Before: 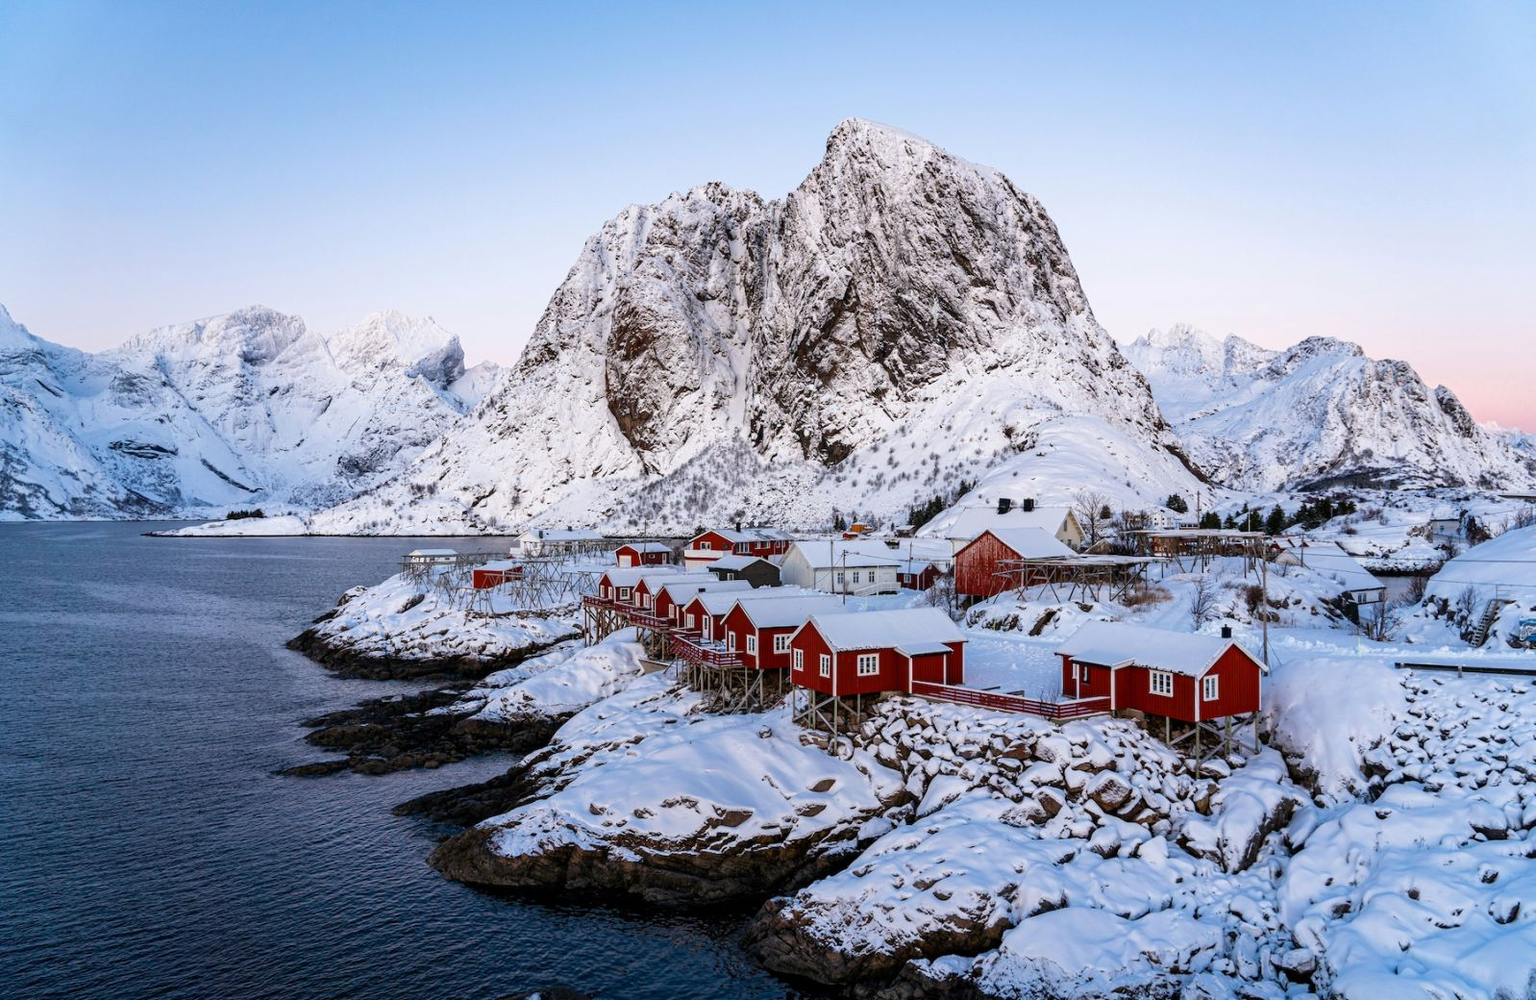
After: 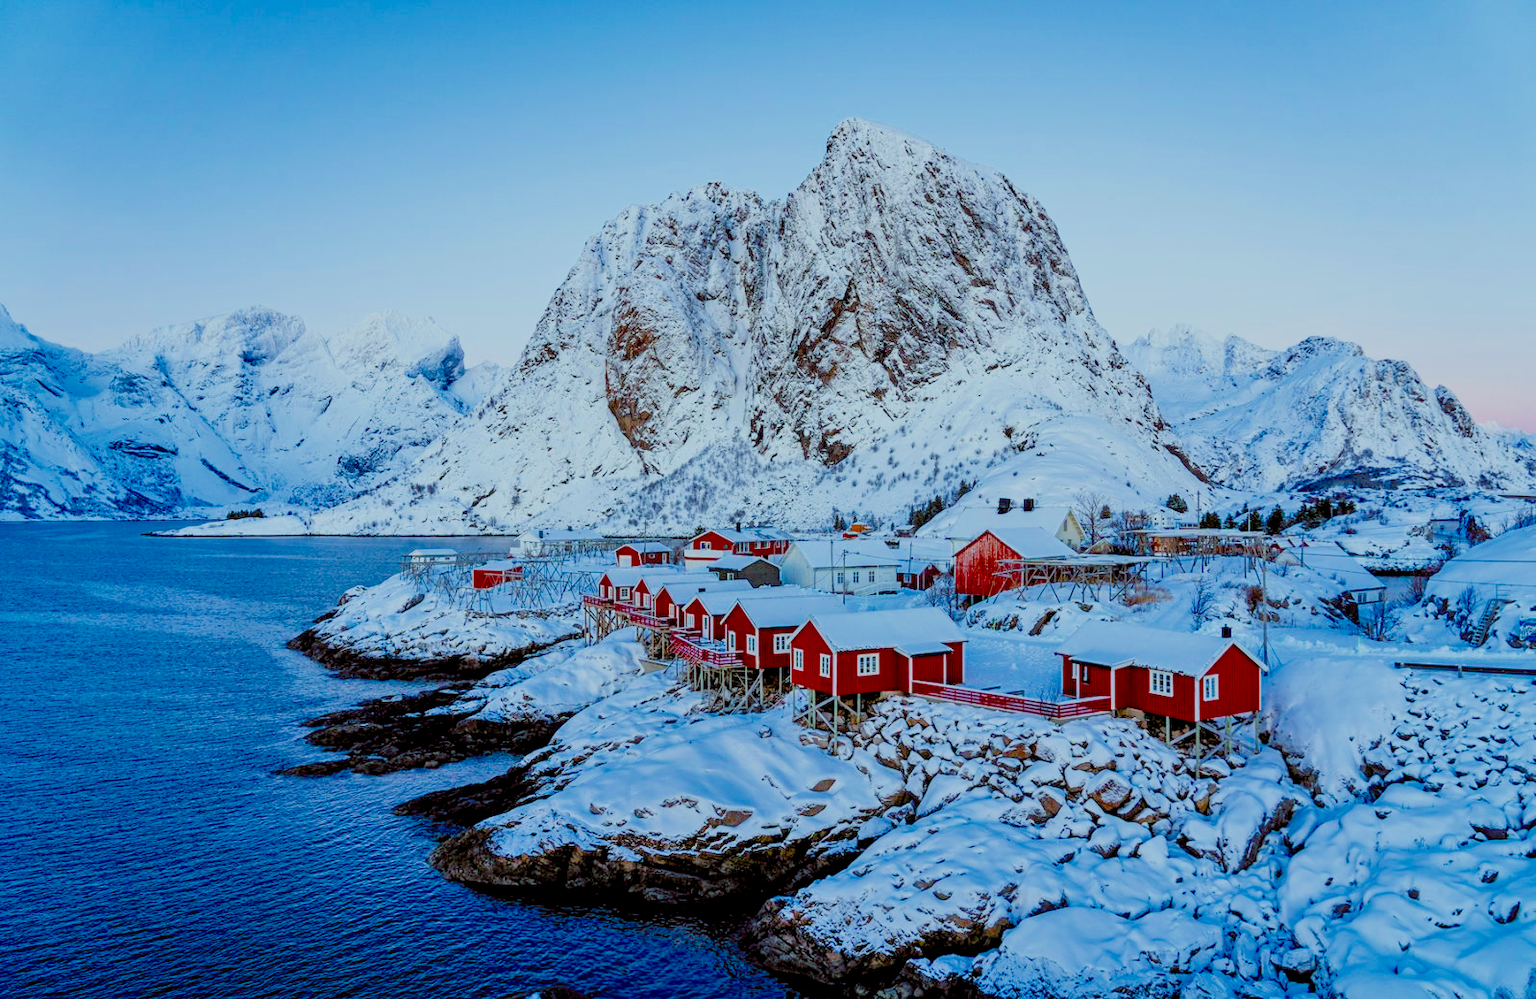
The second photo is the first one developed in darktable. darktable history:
filmic rgb: white relative exposure 8 EV, threshold 3 EV, hardness 2.44, latitude 10.07%, contrast 0.72, highlights saturation mix 10%, shadows ↔ highlights balance 1.38%, color science v4 (2020), enable highlight reconstruction true
tone equalizer: -7 EV 0.15 EV, -6 EV 0.6 EV, -5 EV 1.15 EV, -4 EV 1.33 EV, -3 EV 1.15 EV, -2 EV 0.6 EV, -1 EV 0.15 EV, mask exposure compensation -0.5 EV
color balance rgb: shadows lift › luminance -7.7%, shadows lift › chroma 2.13%, shadows lift › hue 200.79°, power › luminance -7.77%, power › chroma 2.27%, power › hue 220.69°, highlights gain › luminance 15.15%, highlights gain › chroma 4%, highlights gain › hue 209.35°, global offset › luminance -0.21%, global offset › chroma 0.27%, perceptual saturation grading › global saturation 24.42%, perceptual saturation grading › highlights -24.42%, perceptual saturation grading › mid-tones 24.42%, perceptual saturation grading › shadows 40%, perceptual brilliance grading › global brilliance -5%, perceptual brilliance grading › highlights 24.42%, perceptual brilliance grading › mid-tones 7%, perceptual brilliance grading › shadows -5%
